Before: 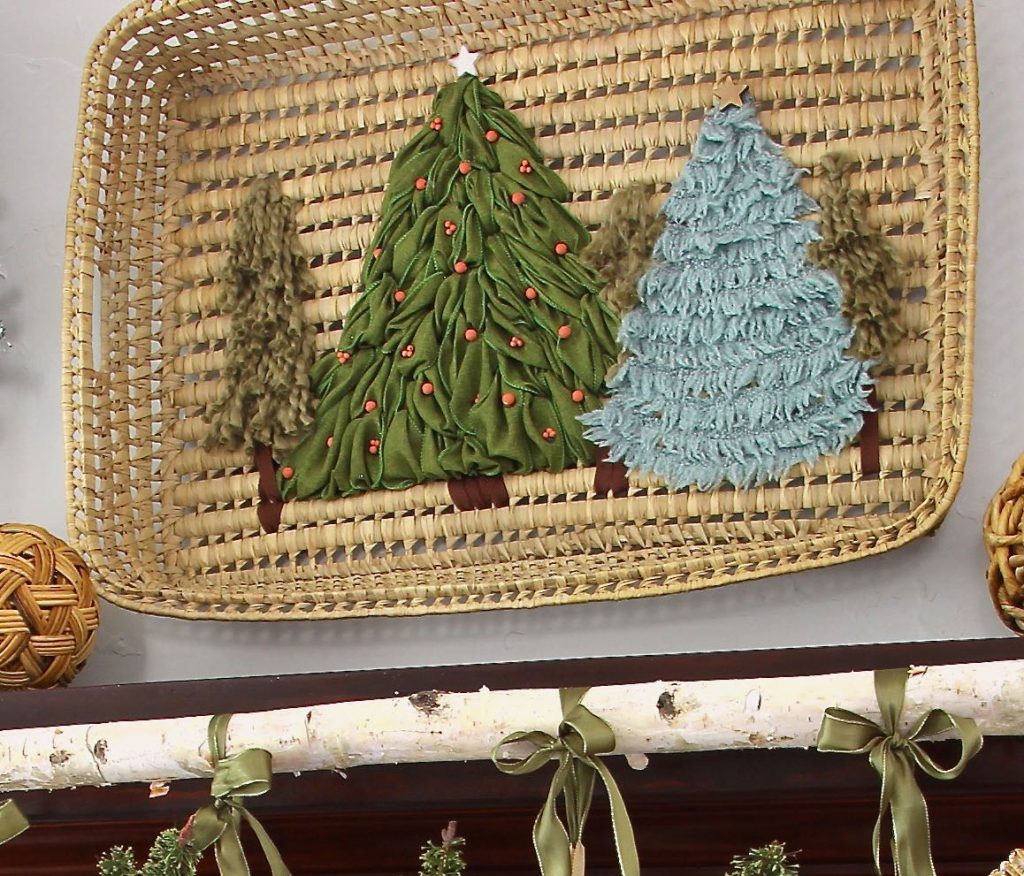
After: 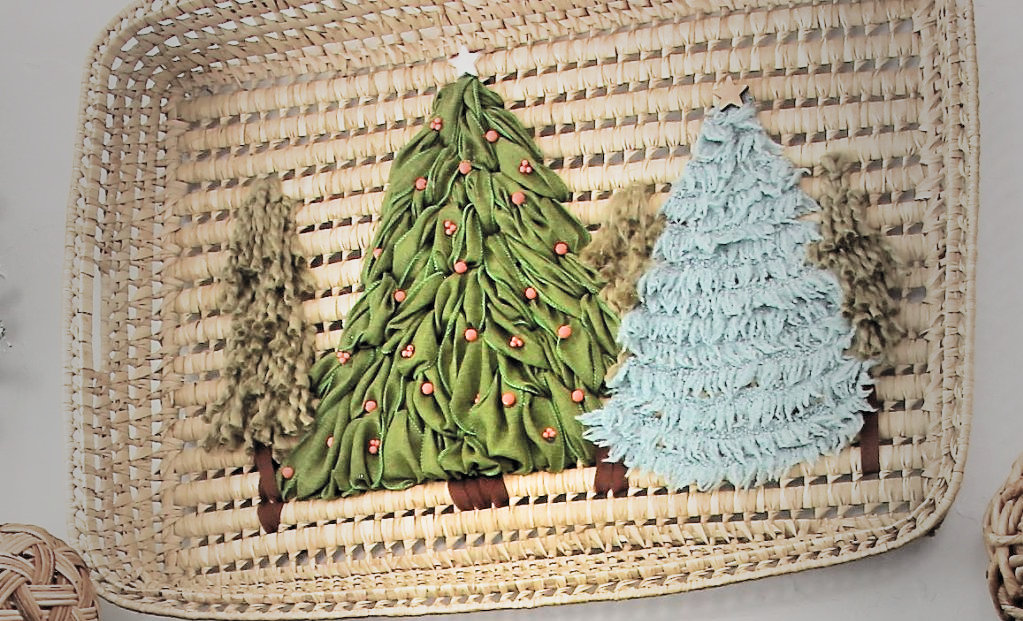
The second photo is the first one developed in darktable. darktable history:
vignetting: fall-off start 16.51%, fall-off radius 101.24%, center (-0.028, 0.235), width/height ratio 0.718
tone equalizer: edges refinement/feathering 500, mask exposure compensation -1.57 EV, preserve details no
filmic rgb: black relative exposure -5.12 EV, white relative exposure 3.96 EV, threshold 3.04 EV, hardness 2.89, contrast 1.392, highlights saturation mix -30.15%, color science v6 (2022), enable highlight reconstruction true
exposure: exposure 1.226 EV, compensate highlight preservation false
crop: right 0%, bottom 29.016%
